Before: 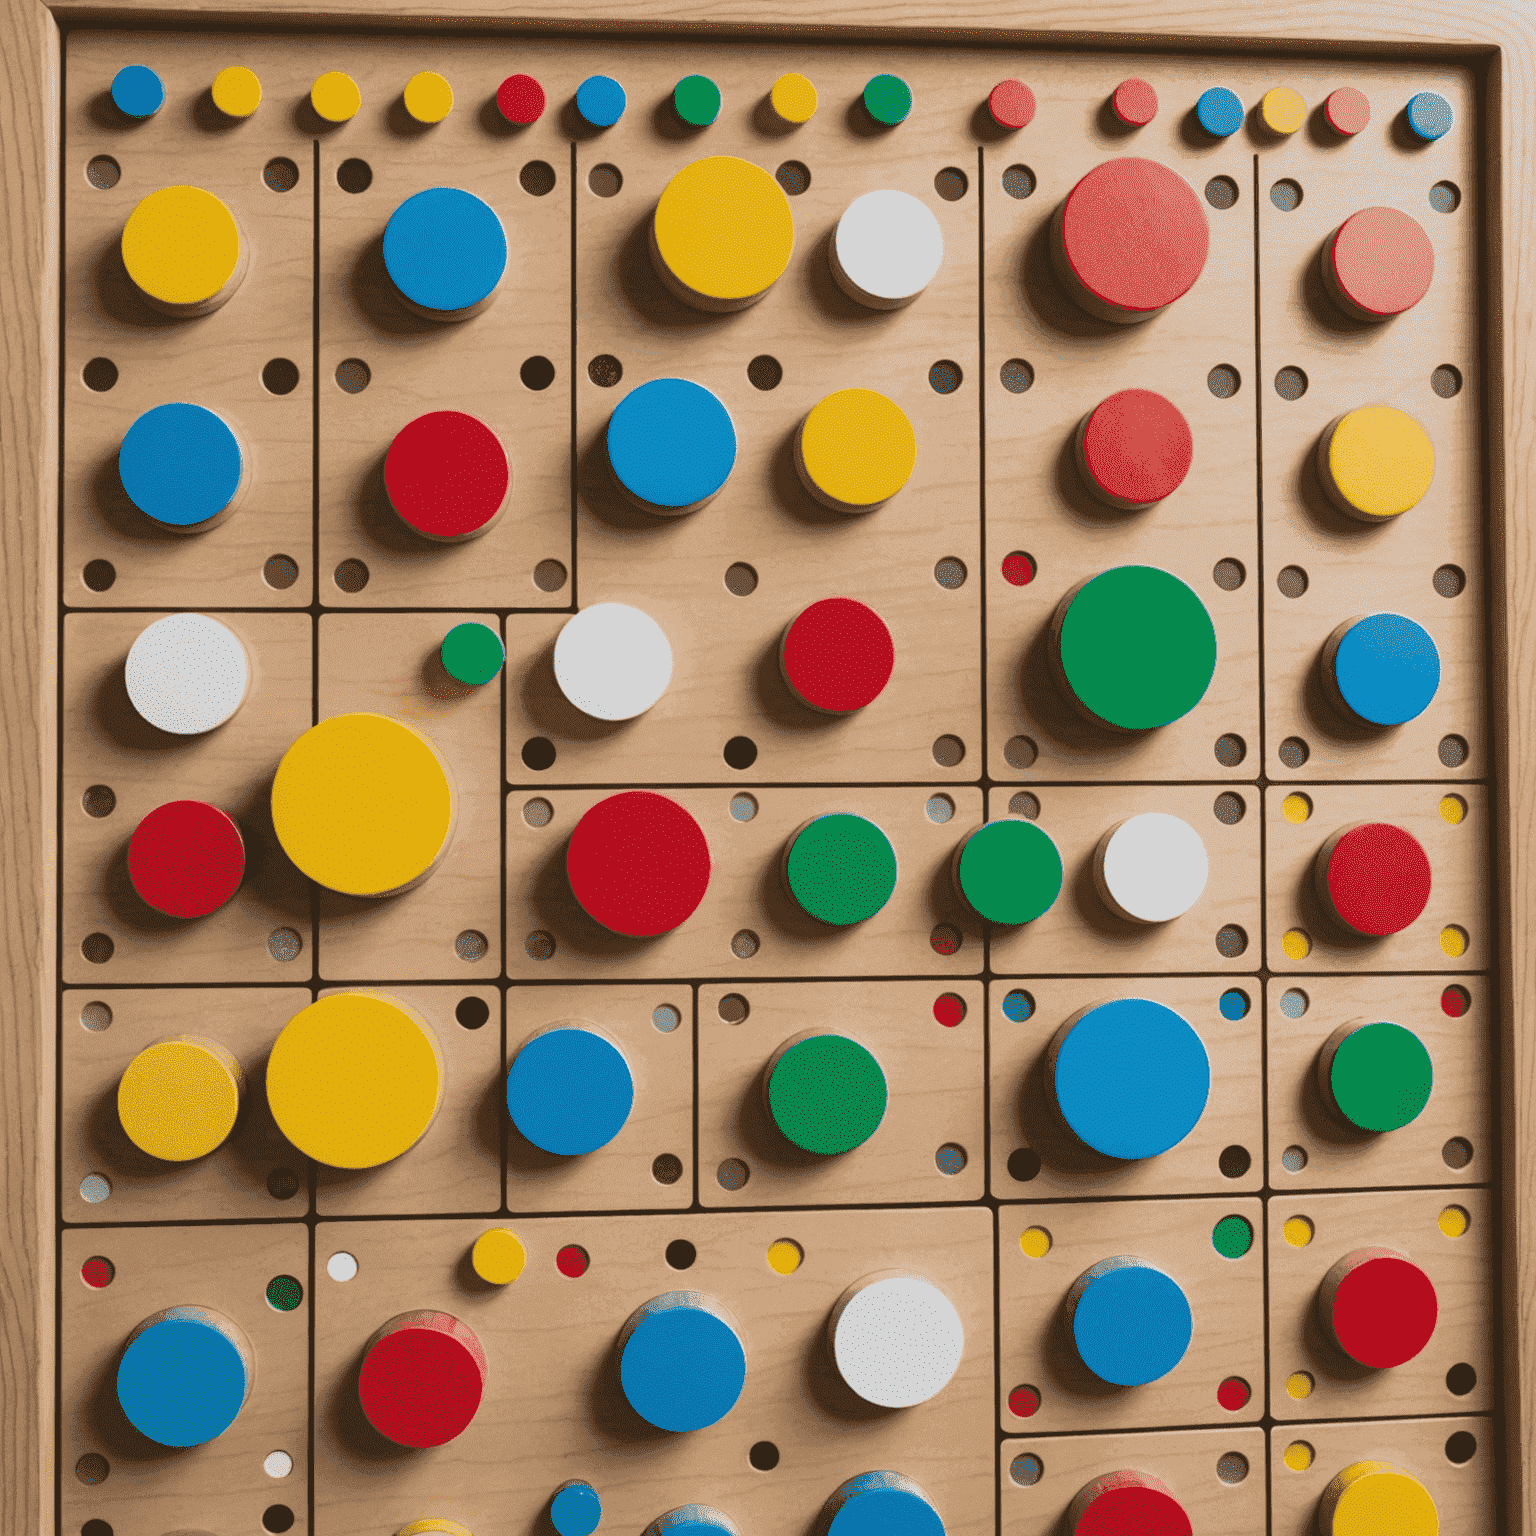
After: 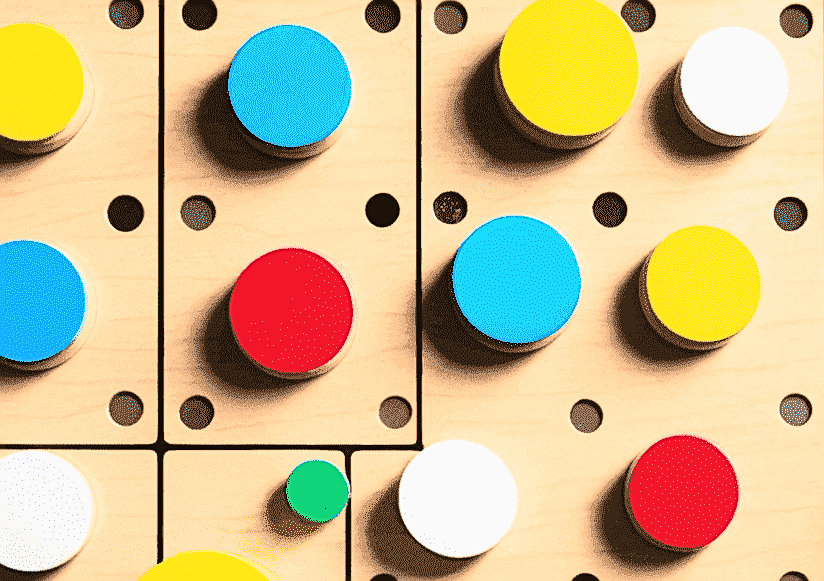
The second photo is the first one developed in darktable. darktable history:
sharpen: on, module defaults
crop: left 10.121%, top 10.631%, right 36.218%, bottom 51.526%
rgb curve: curves: ch0 [(0, 0) (0.21, 0.15) (0.24, 0.21) (0.5, 0.75) (0.75, 0.96) (0.89, 0.99) (1, 1)]; ch1 [(0, 0.02) (0.21, 0.13) (0.25, 0.2) (0.5, 0.67) (0.75, 0.9) (0.89, 0.97) (1, 1)]; ch2 [(0, 0.02) (0.21, 0.13) (0.25, 0.2) (0.5, 0.67) (0.75, 0.9) (0.89, 0.97) (1, 1)], compensate middle gray true
